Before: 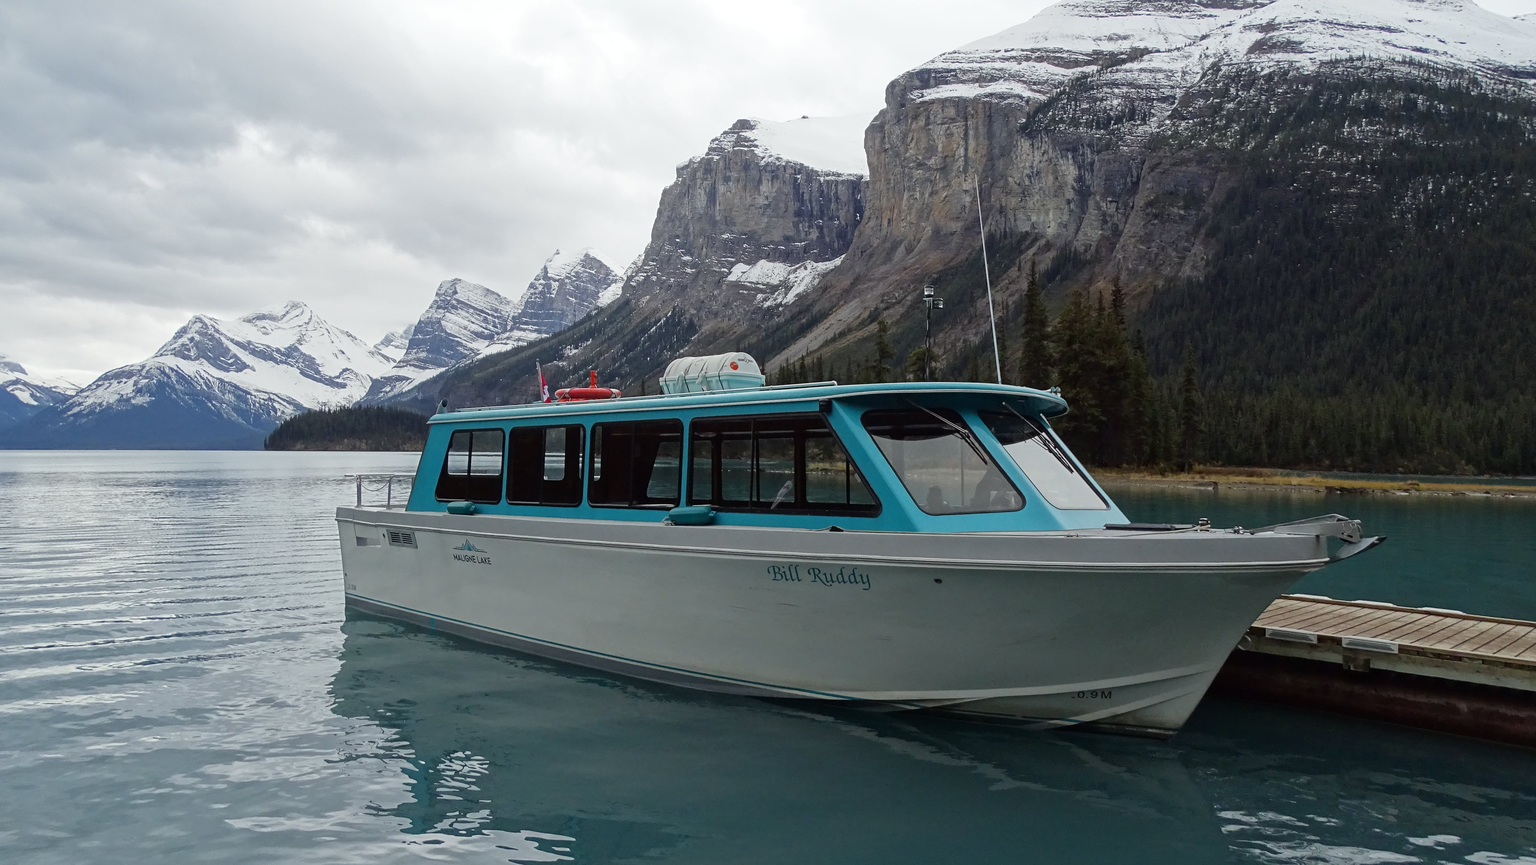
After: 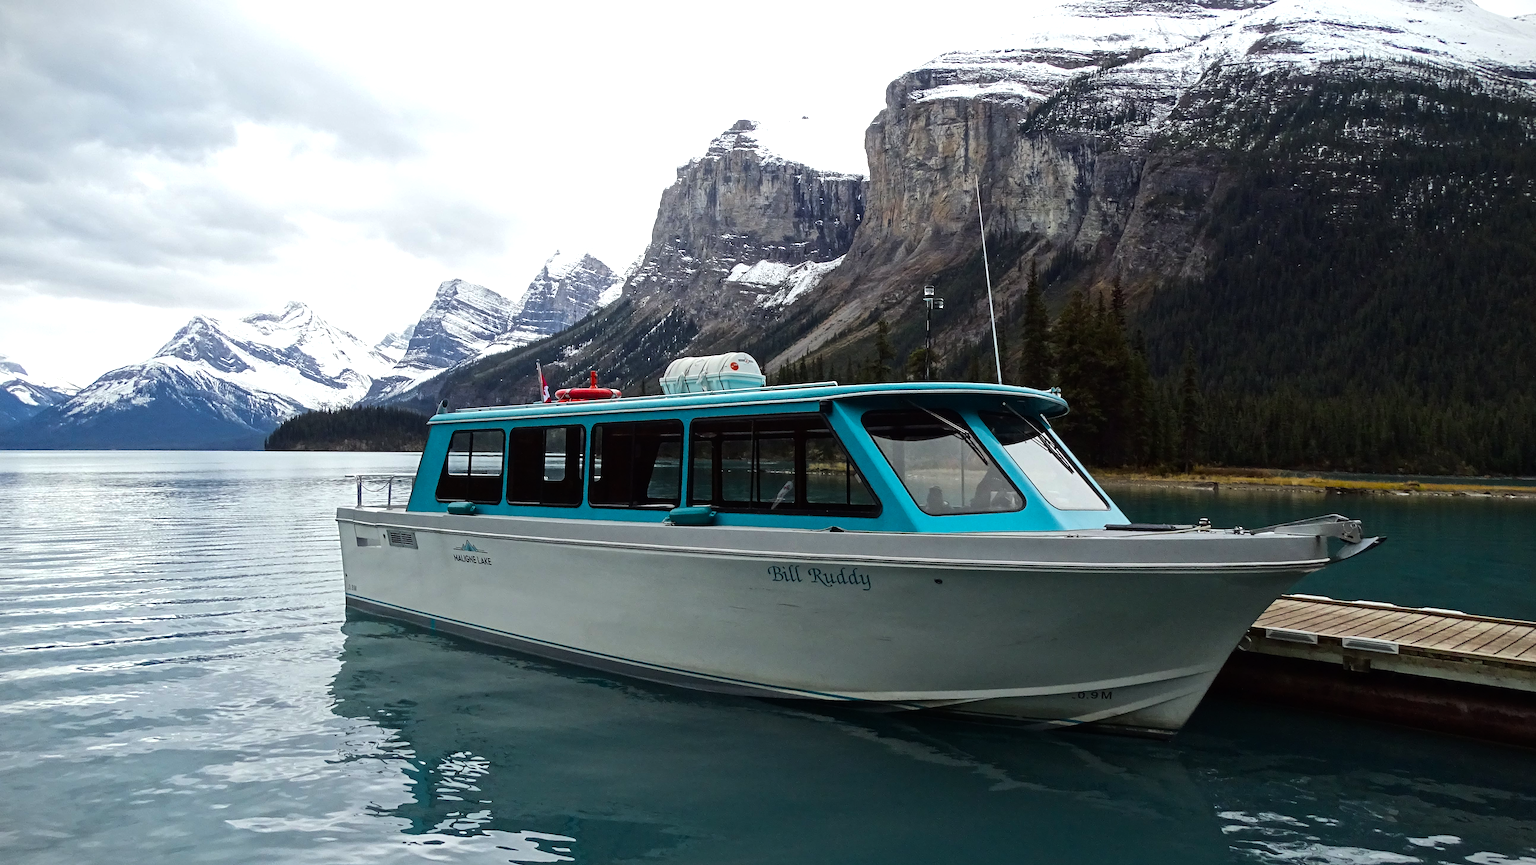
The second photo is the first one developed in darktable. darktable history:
color balance rgb: perceptual saturation grading › global saturation 30.028%, perceptual brilliance grading › highlights 17.555%, perceptual brilliance grading › mid-tones 32.624%, perceptual brilliance grading › shadows -31.301%
vignetting: fall-off start 97.18%, width/height ratio 1.184
